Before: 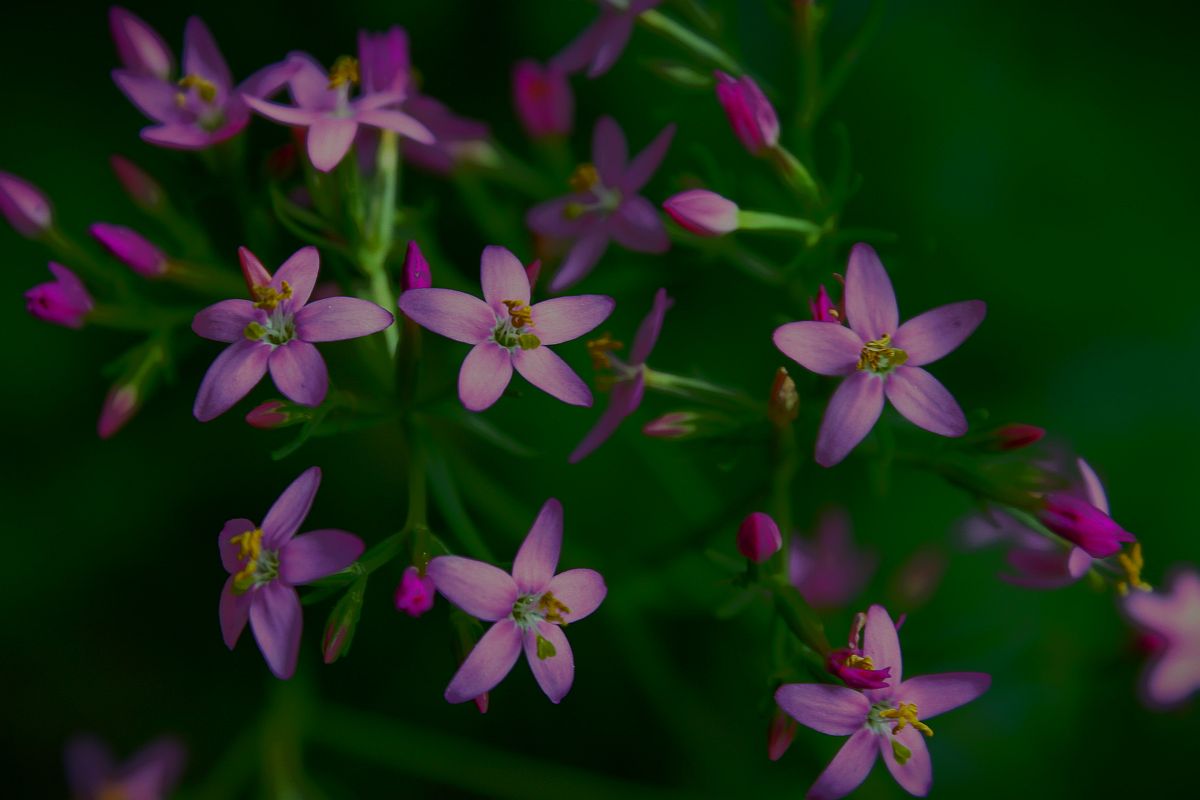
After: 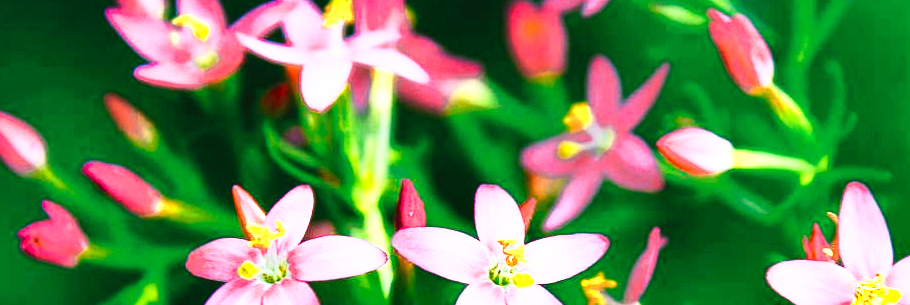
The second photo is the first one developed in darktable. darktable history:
tone equalizer: on, module defaults
shadows and highlights: shadows 59.24, soften with gaussian
exposure: black level correction 0, exposure 1.549 EV, compensate exposure bias true, compensate highlight preservation false
crop: left 0.516%, top 7.633%, right 23.602%, bottom 54.177%
color zones: curves: ch0 [(0.018, 0.548) (0.197, 0.654) (0.425, 0.447) (0.605, 0.658) (0.732, 0.579)]; ch1 [(0.105, 0.531) (0.224, 0.531) (0.386, 0.39) (0.618, 0.456) (0.732, 0.456) (0.956, 0.421)]; ch2 [(0.039, 0.583) (0.215, 0.465) (0.399, 0.544) (0.465, 0.548) (0.614, 0.447) (0.724, 0.43) (0.882, 0.623) (0.956, 0.632)]
contrast brightness saturation: contrast 0.204, brightness 0.16, saturation 0.224
base curve: curves: ch0 [(0, 0.003) (0.001, 0.002) (0.006, 0.004) (0.02, 0.022) (0.048, 0.086) (0.094, 0.234) (0.162, 0.431) (0.258, 0.629) (0.385, 0.8) (0.548, 0.918) (0.751, 0.988) (1, 1)], preserve colors none
